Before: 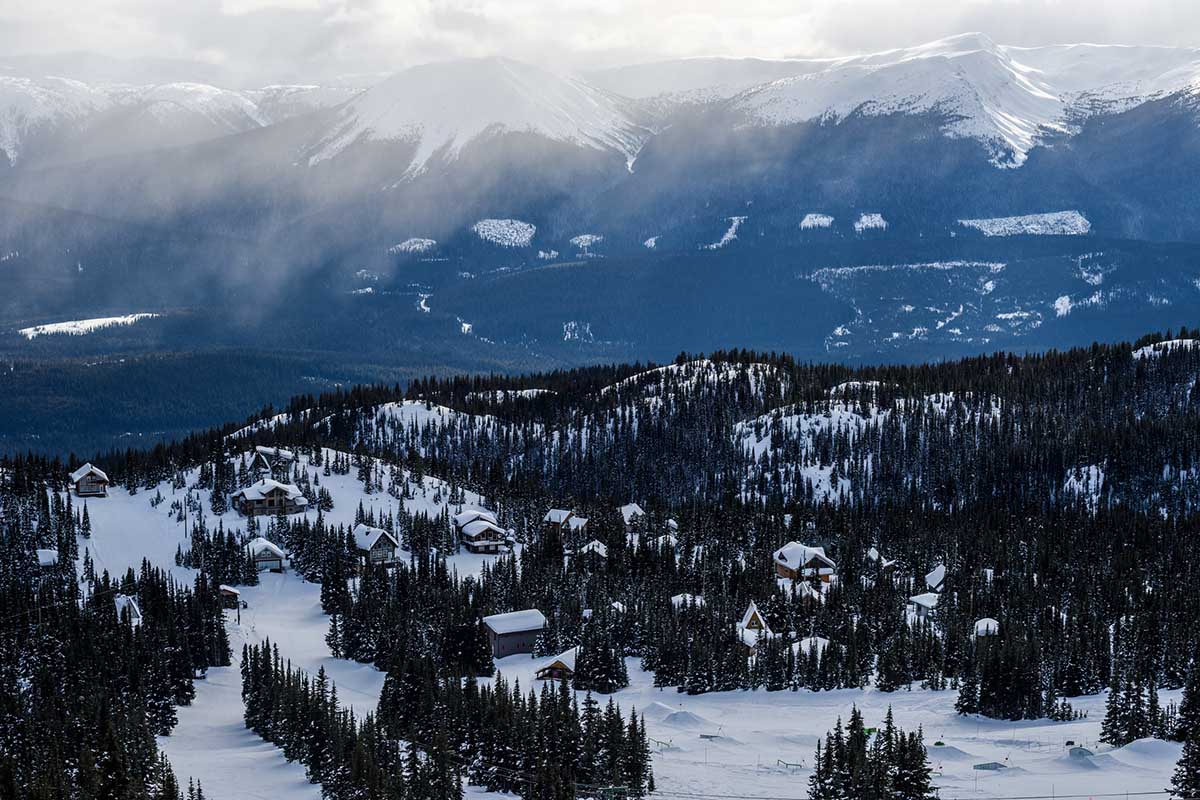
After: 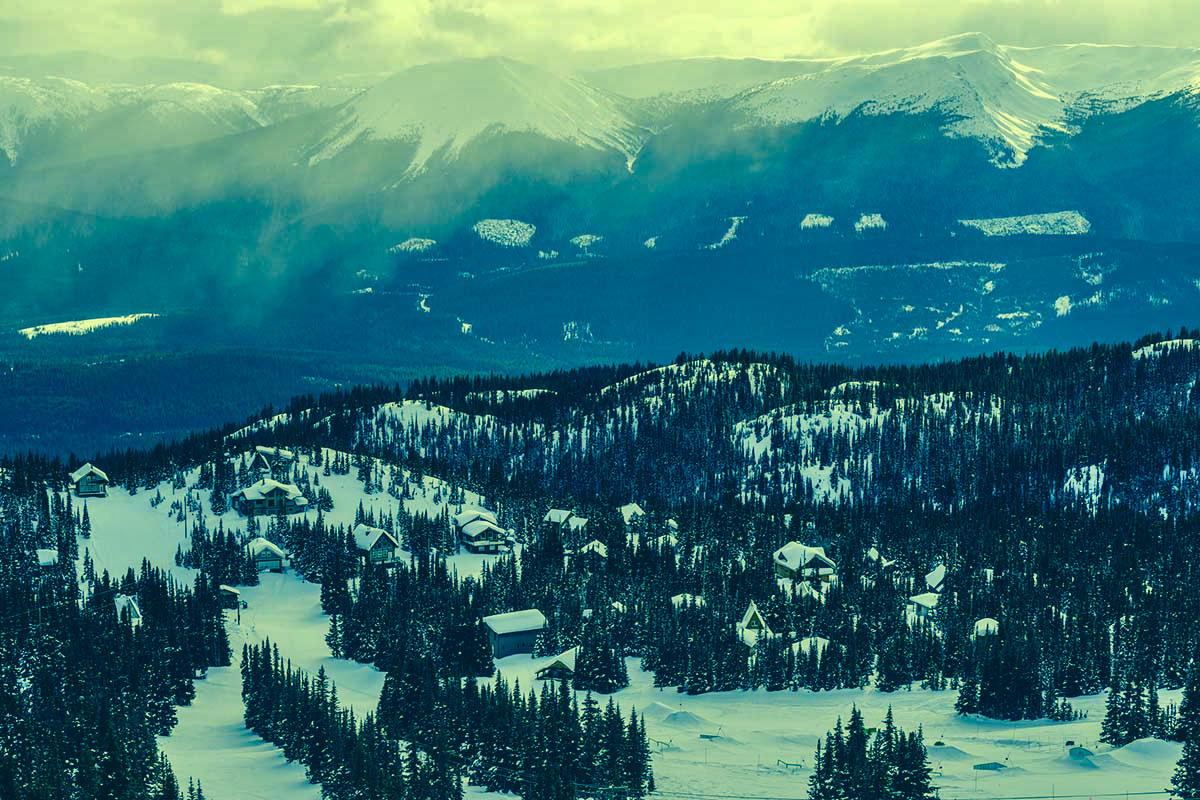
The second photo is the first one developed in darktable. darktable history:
shadows and highlights: low approximation 0.01, soften with gaussian
color correction: highlights a* -15.58, highlights b* 40, shadows a* -40, shadows b* -26.18
